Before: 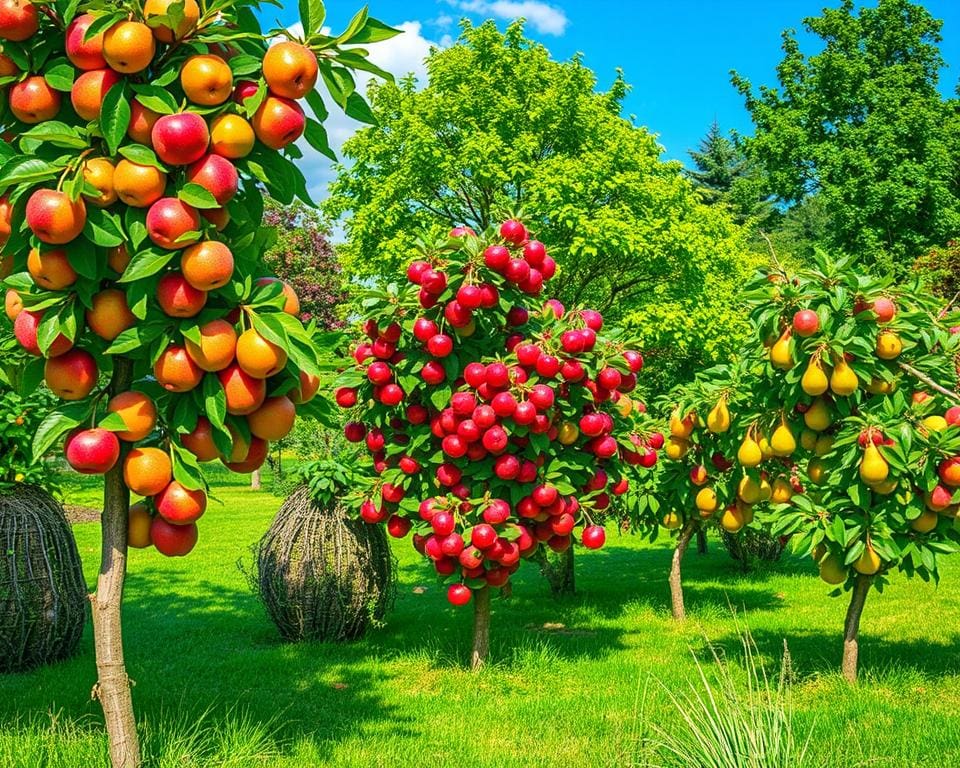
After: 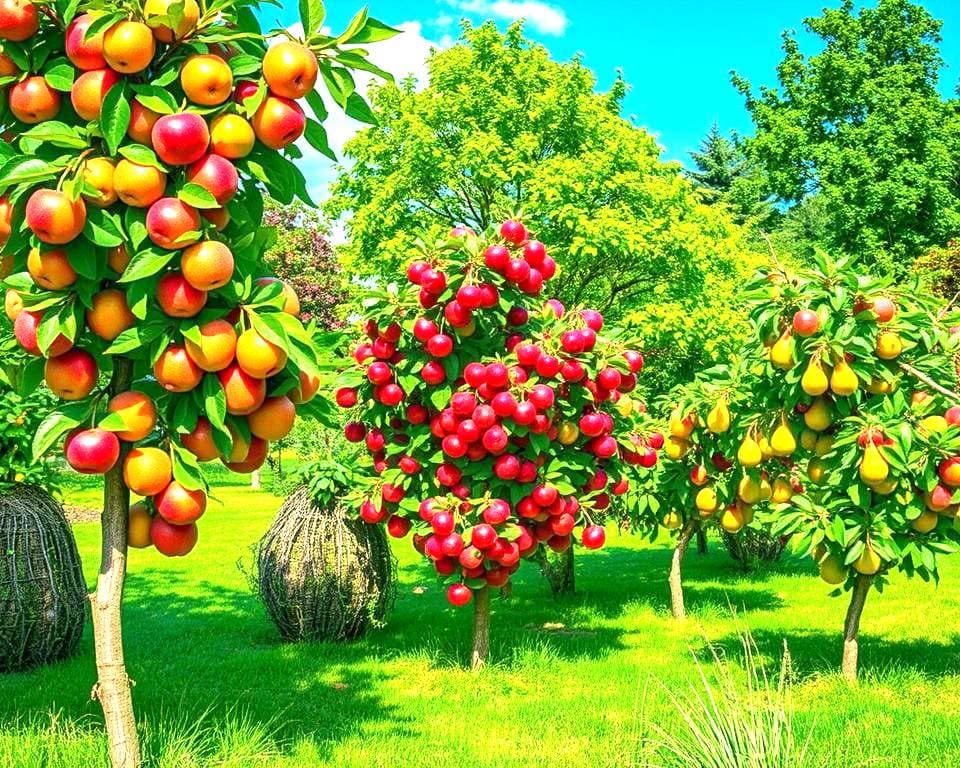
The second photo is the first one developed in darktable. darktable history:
exposure: black level correction 0.001, exposure 1 EV, compensate highlight preservation false
tone equalizer: on, module defaults
